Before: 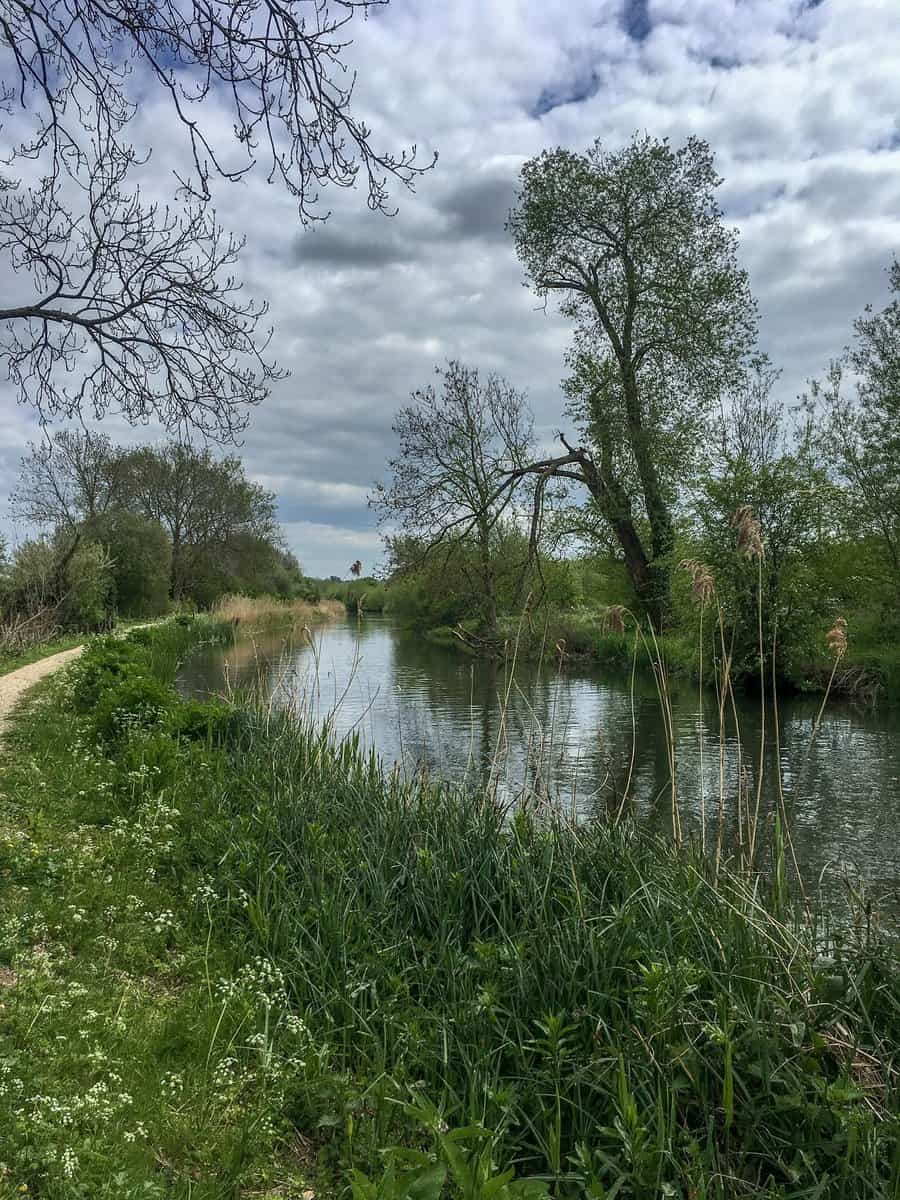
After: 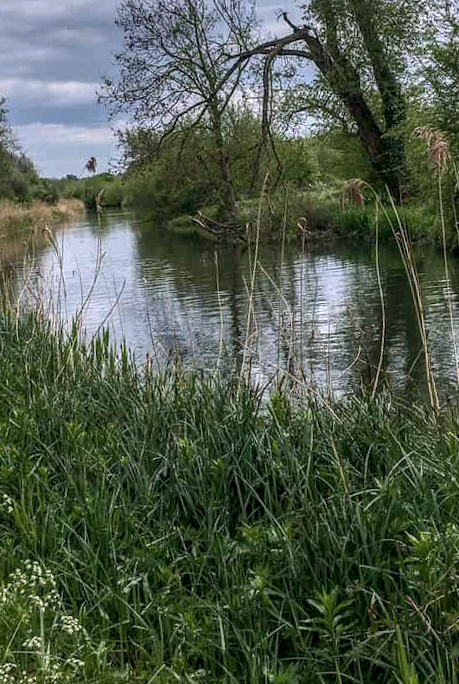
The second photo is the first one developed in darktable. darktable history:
rotate and perspective: rotation -5°, crop left 0.05, crop right 0.952, crop top 0.11, crop bottom 0.89
white balance: red 1.05, blue 1.072
local contrast: detail 130%
crop and rotate: left 29.237%, top 31.152%, right 19.807%
